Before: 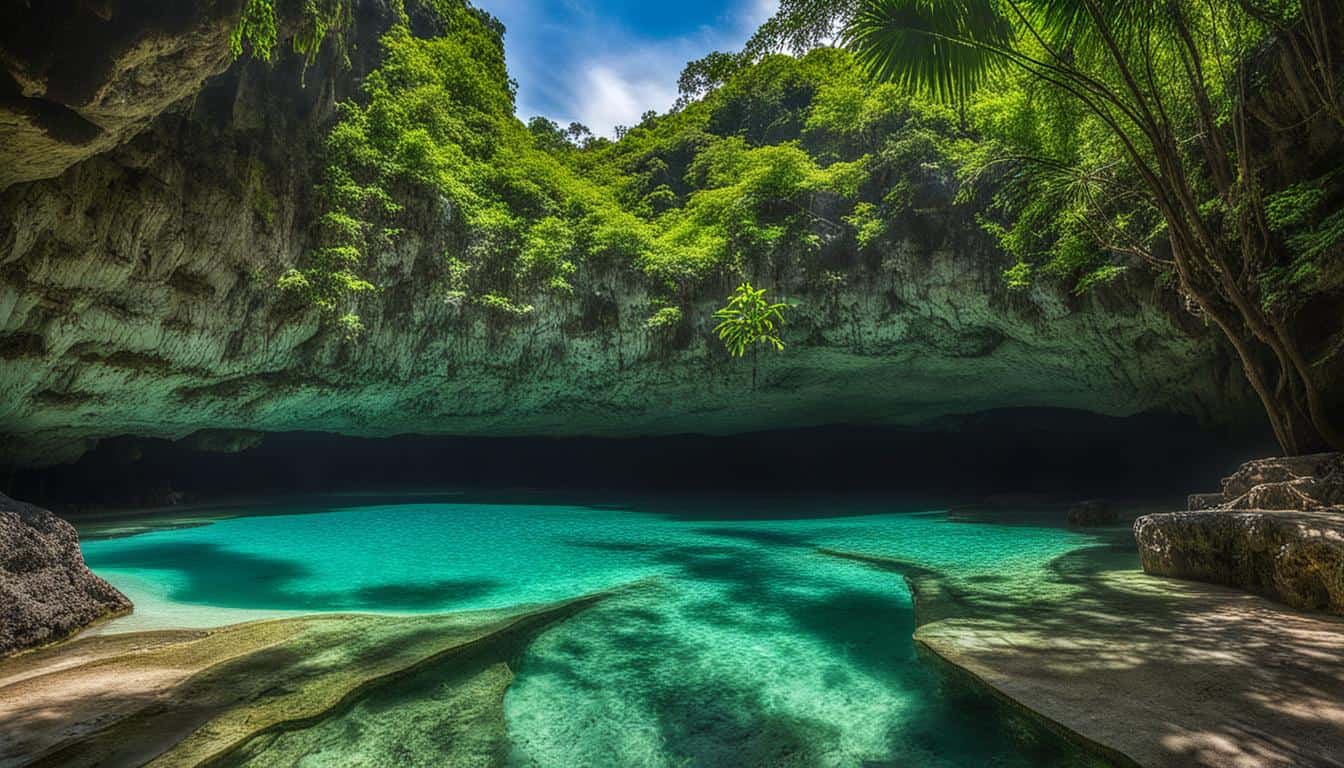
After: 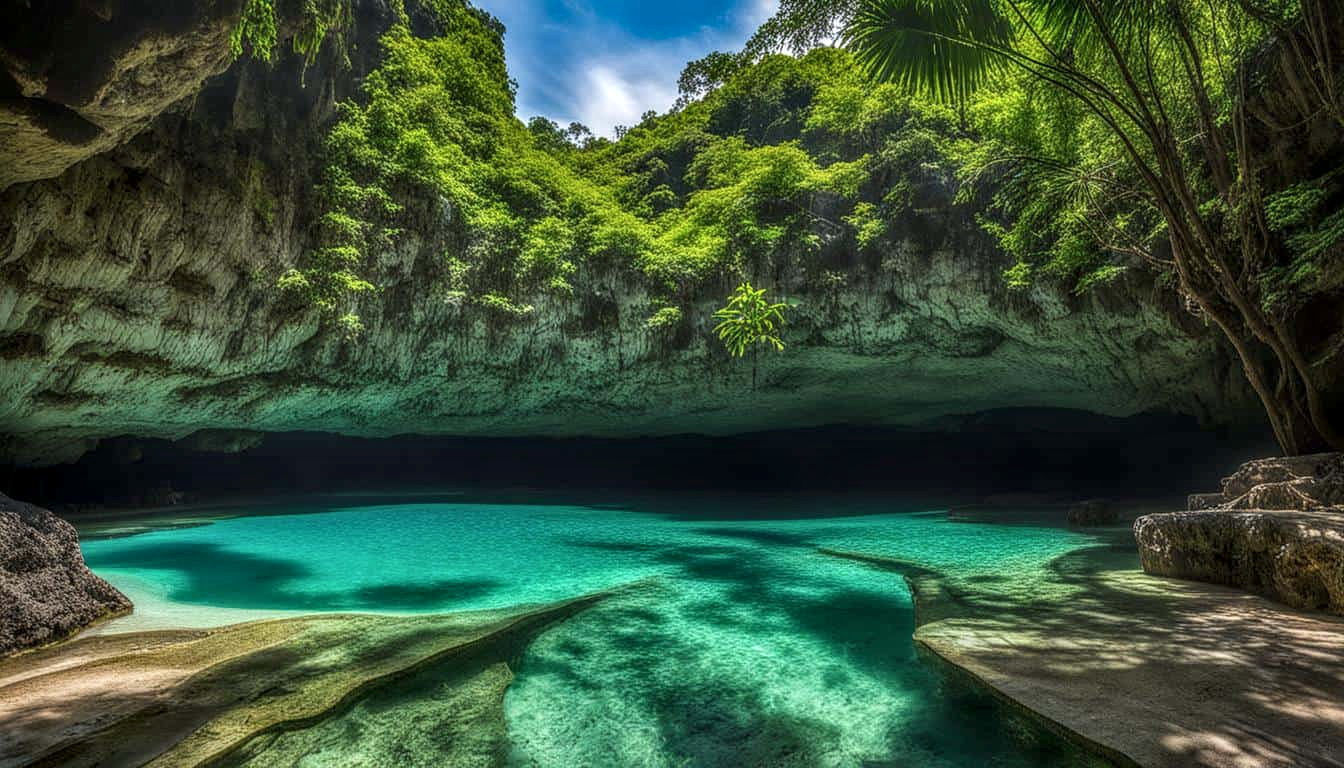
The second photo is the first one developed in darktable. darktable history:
color zones: curves: ch0 [(0, 0.5) (0.143, 0.5) (0.286, 0.5) (0.429, 0.5) (0.571, 0.5) (0.714, 0.476) (0.857, 0.5) (1, 0.5)]; ch2 [(0, 0.5) (0.143, 0.5) (0.286, 0.5) (0.429, 0.5) (0.571, 0.5) (0.714, 0.487) (0.857, 0.5) (1, 0.5)]
local contrast: detail 130%
